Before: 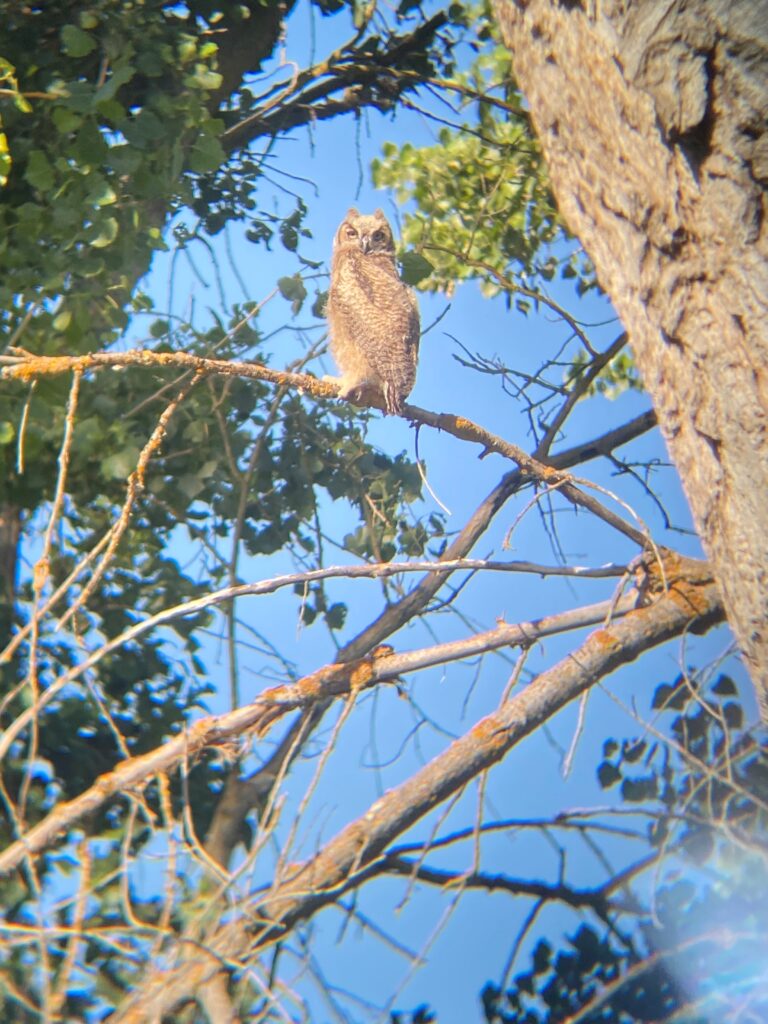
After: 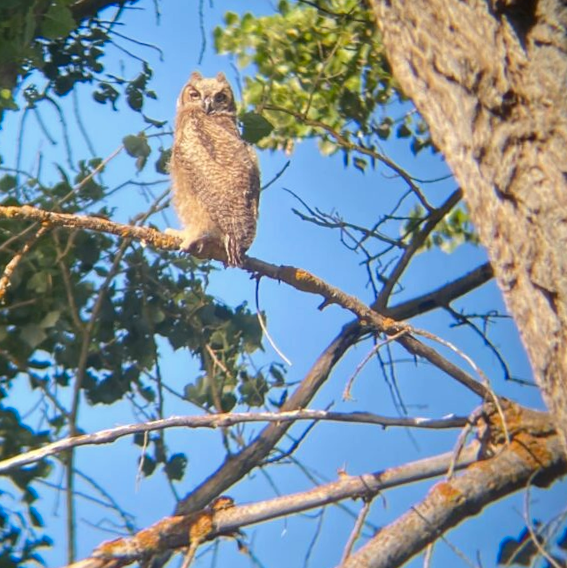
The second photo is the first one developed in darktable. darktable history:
rotate and perspective: rotation 0.215°, lens shift (vertical) -0.139, crop left 0.069, crop right 0.939, crop top 0.002, crop bottom 0.996
crop: left 18.38%, top 11.092%, right 2.134%, bottom 33.217%
contrast brightness saturation: contrast 0.07, brightness -0.13, saturation 0.06
